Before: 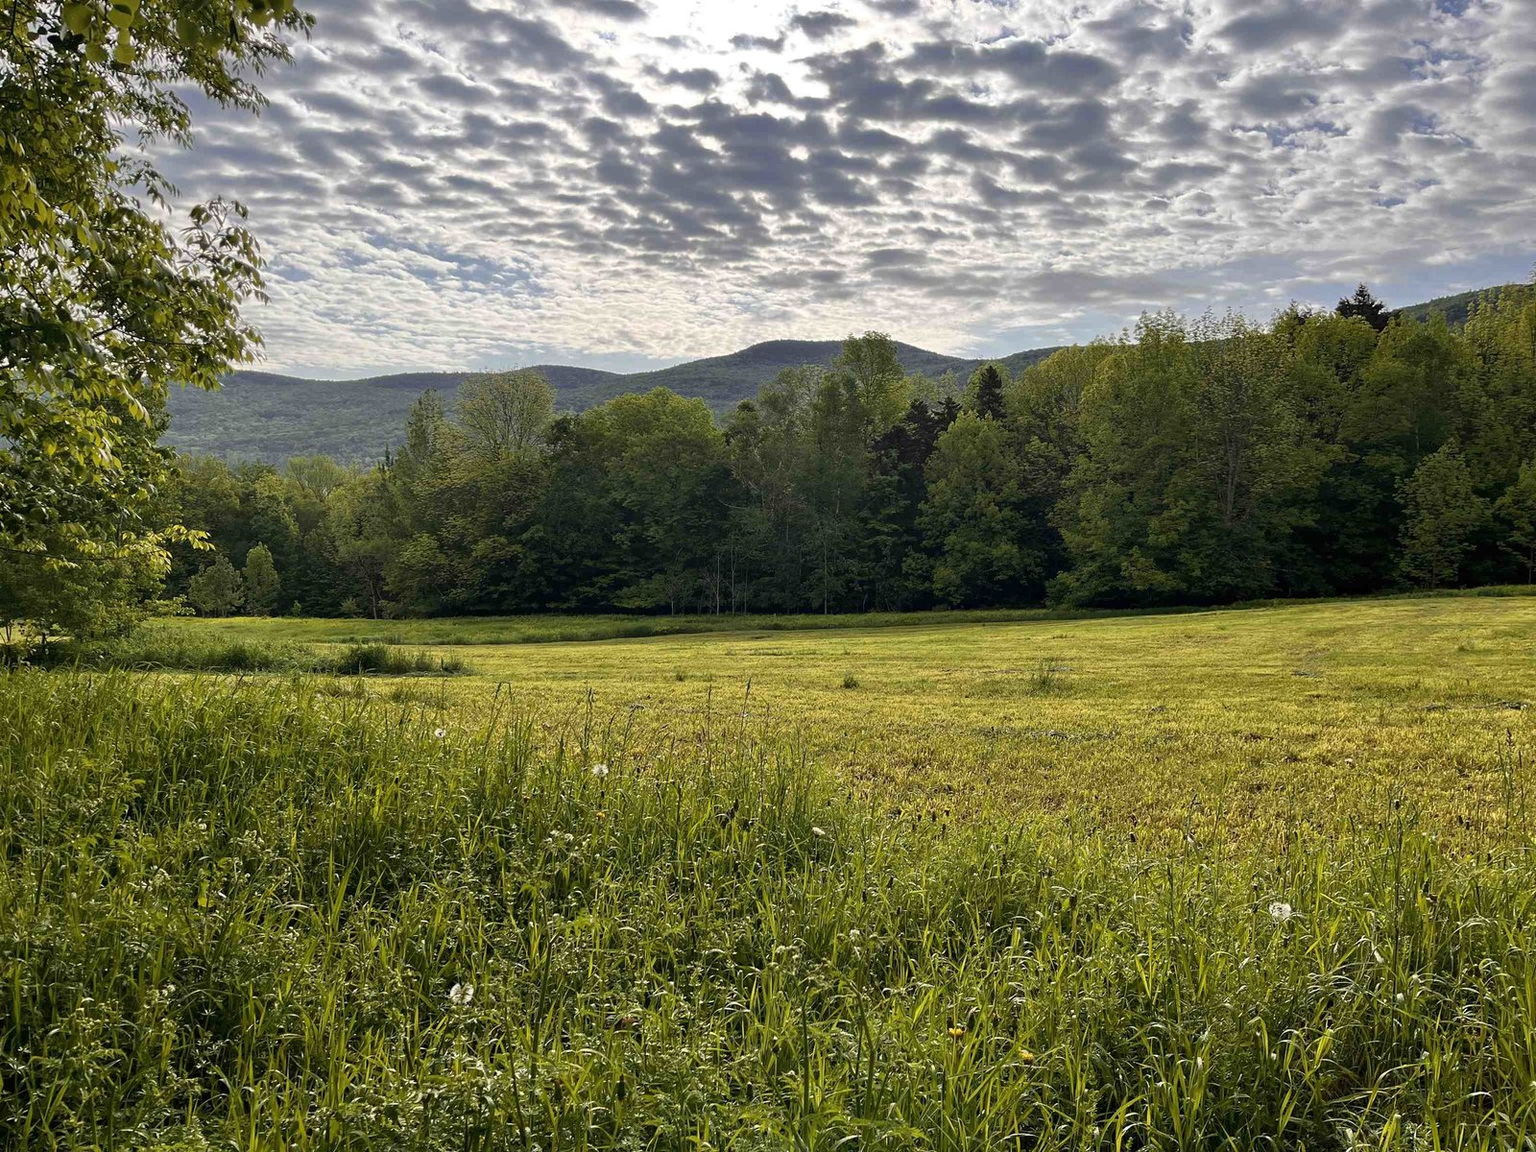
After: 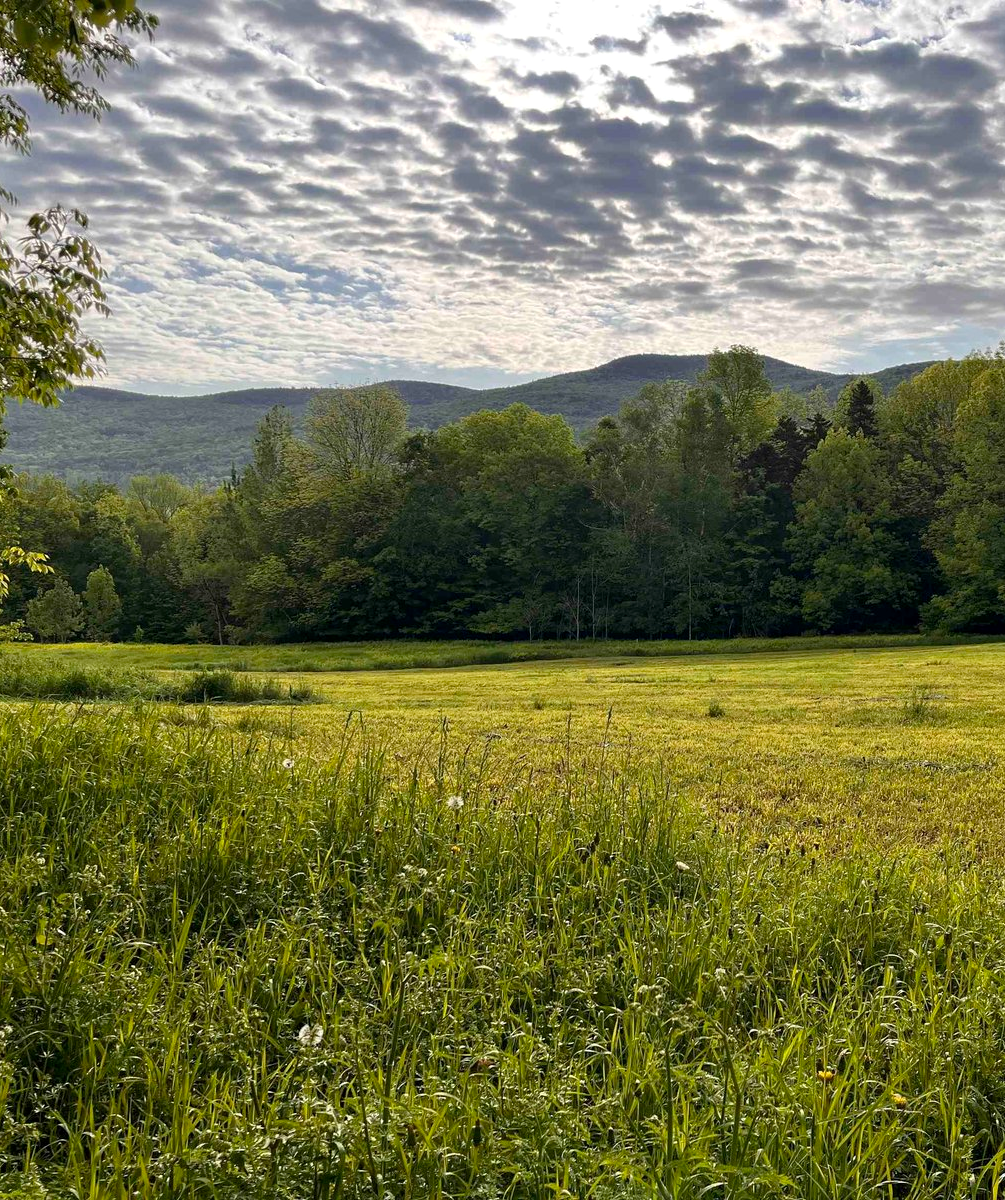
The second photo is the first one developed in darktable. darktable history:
exposure: black level correction 0.001, compensate highlight preservation false
shadows and highlights: shadows -10, white point adjustment 1.5, highlights 10
crop: left 10.644%, right 26.528%
